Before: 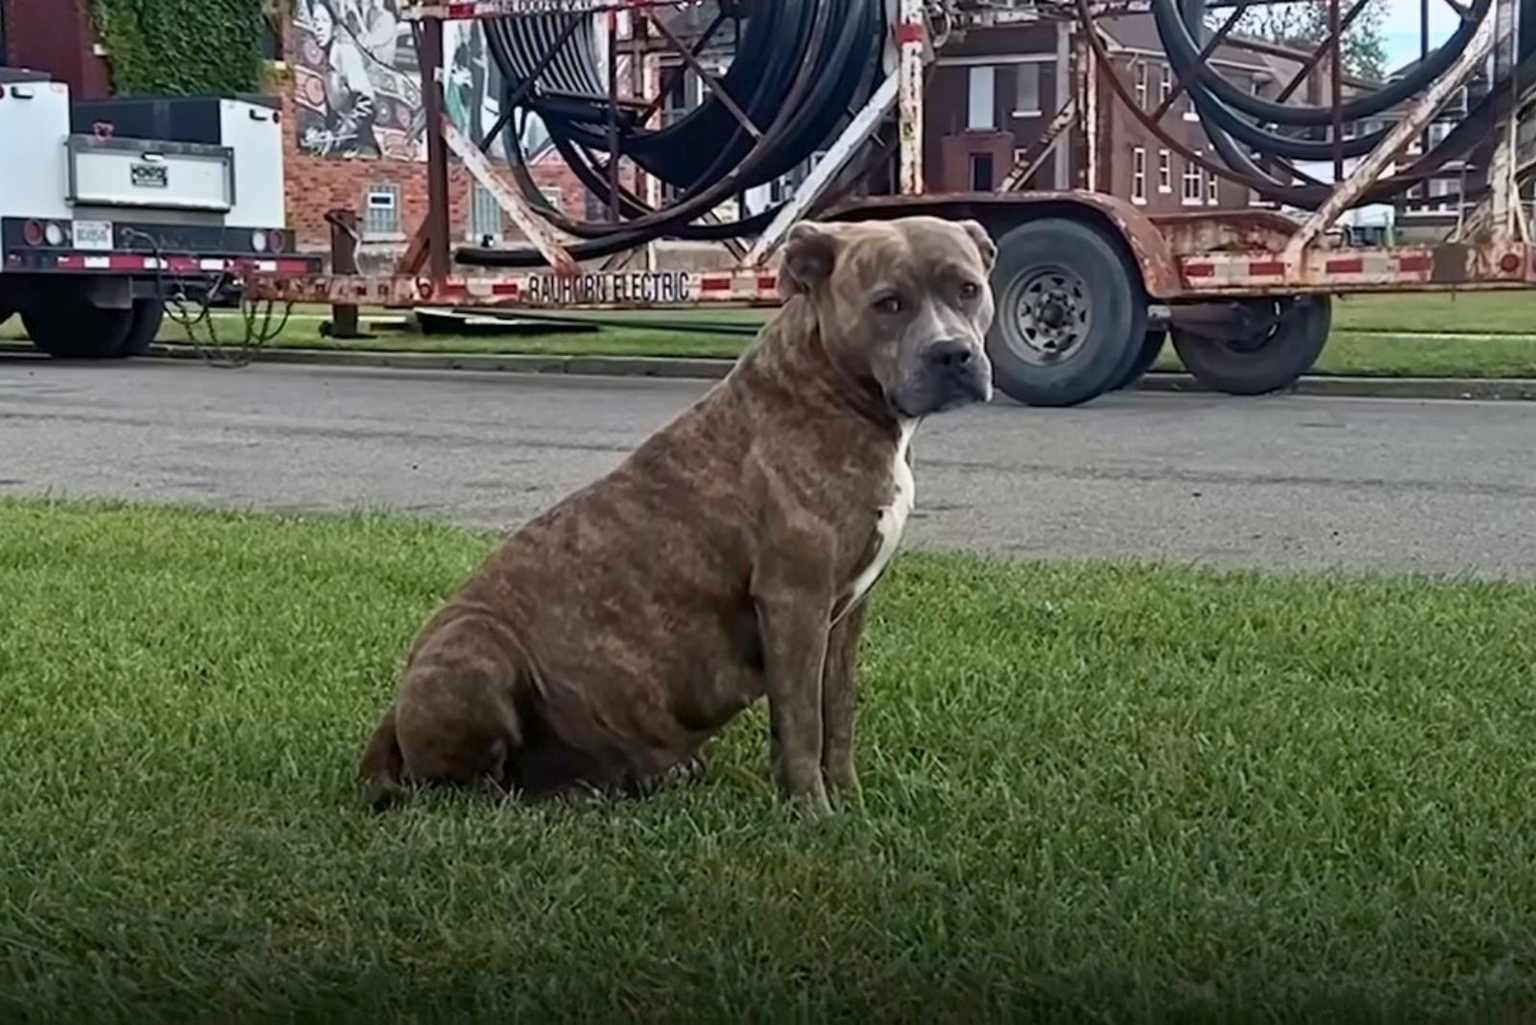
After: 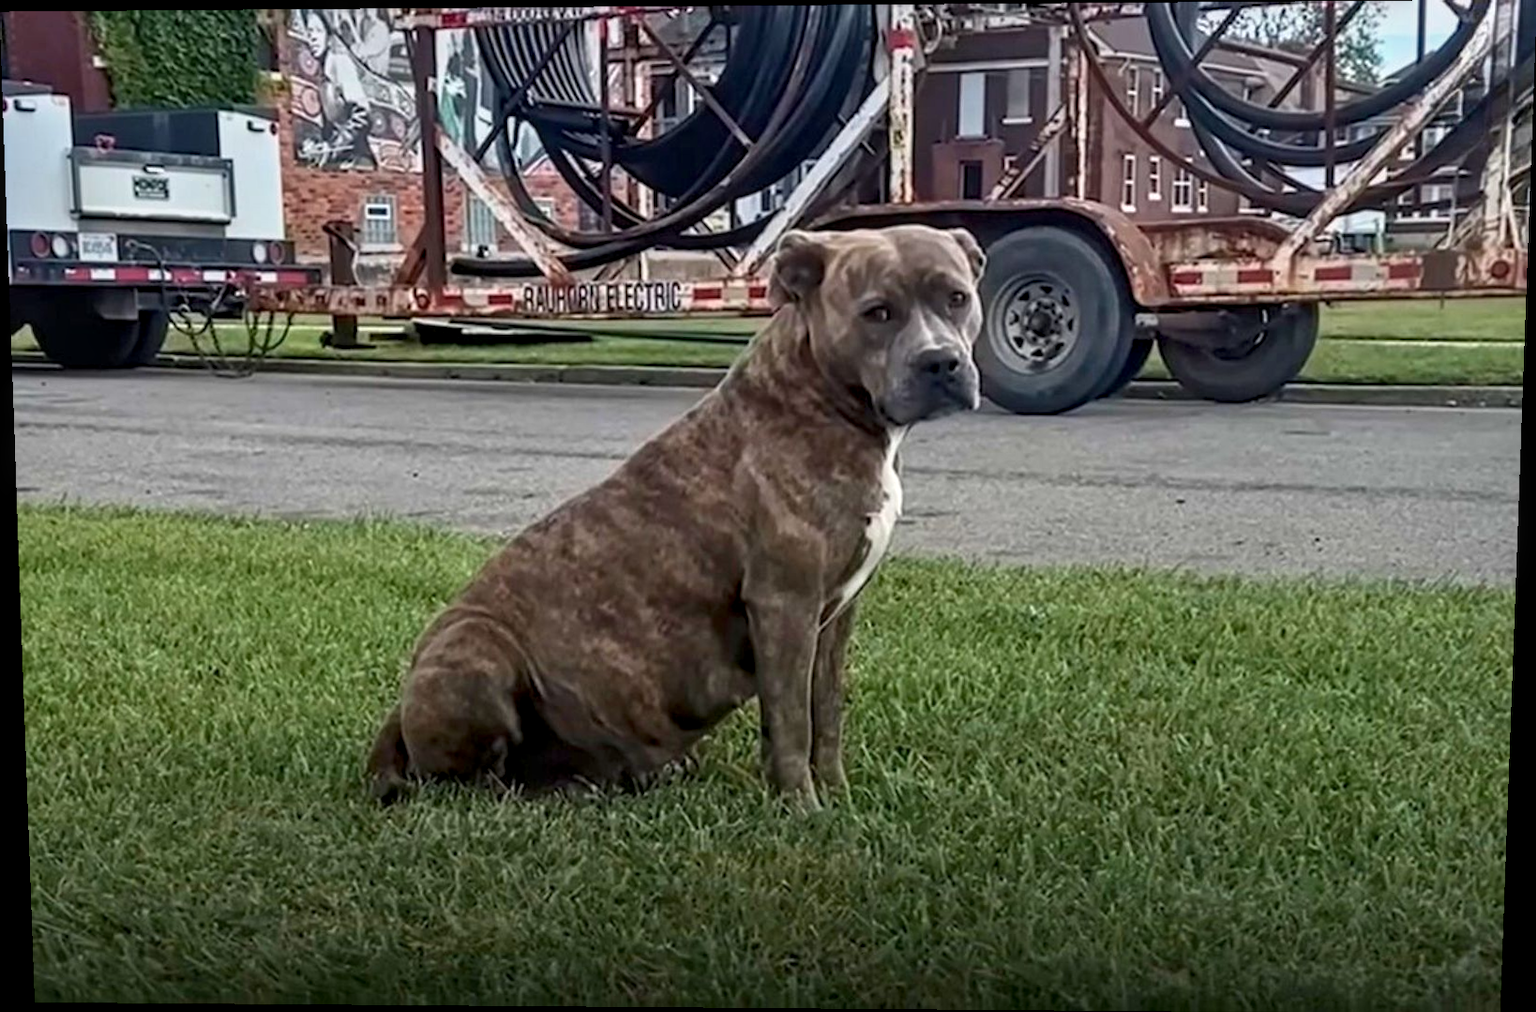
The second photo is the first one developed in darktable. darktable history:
local contrast: detail 130%
rotate and perspective: lens shift (vertical) 0.048, lens shift (horizontal) -0.024, automatic cropping off
